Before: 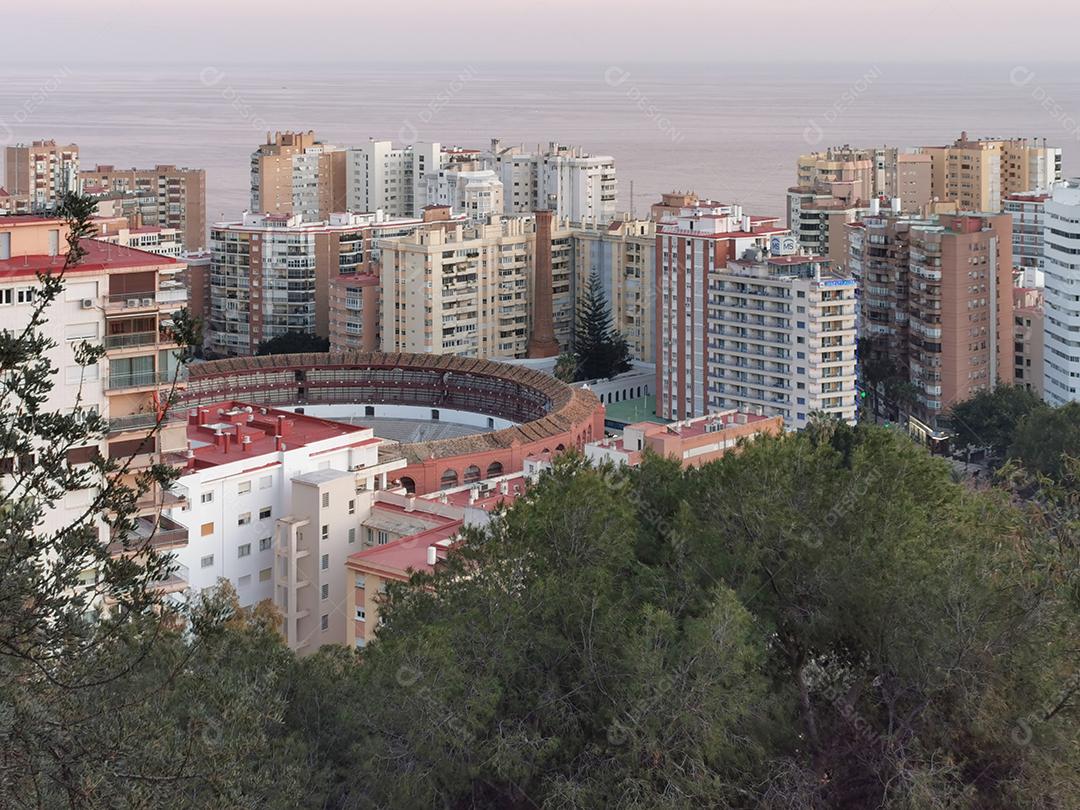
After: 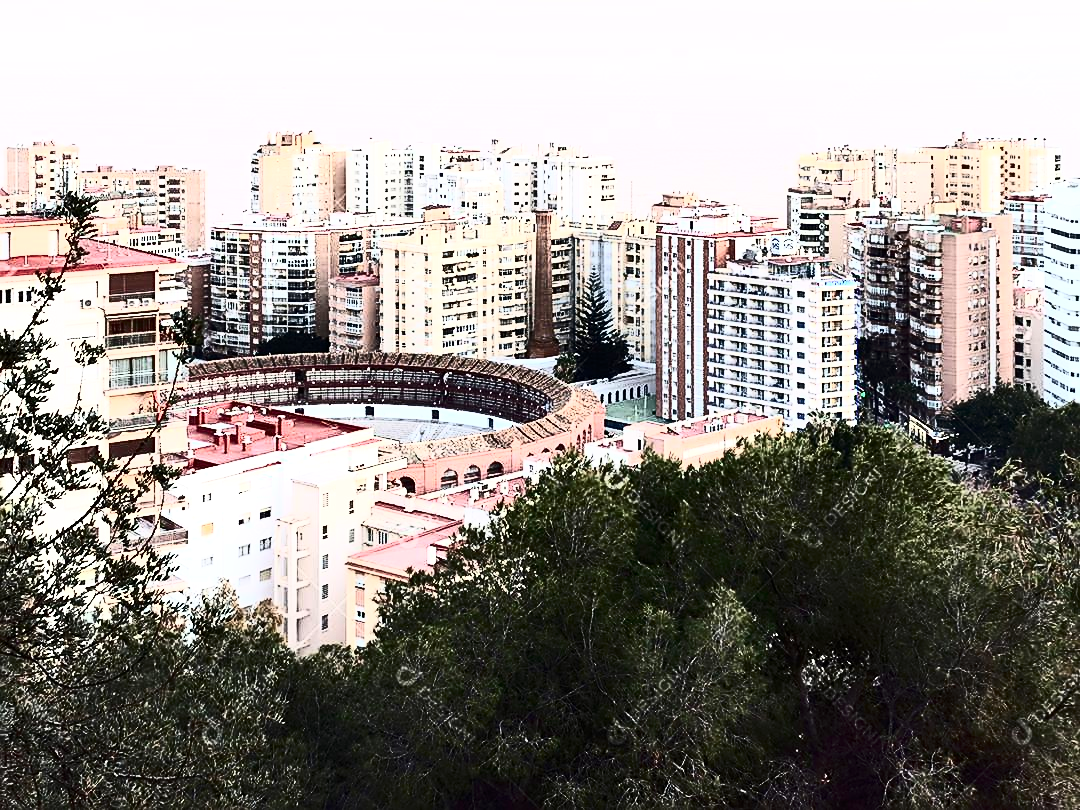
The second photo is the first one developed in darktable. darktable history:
sharpen: amount 0.46
contrast brightness saturation: contrast 0.946, brightness 0.197
tone equalizer: -8 EV -0.747 EV, -7 EV -0.7 EV, -6 EV -0.632 EV, -5 EV -0.416 EV, -3 EV 0.376 EV, -2 EV 0.6 EV, -1 EV 0.679 EV, +0 EV 0.752 EV
